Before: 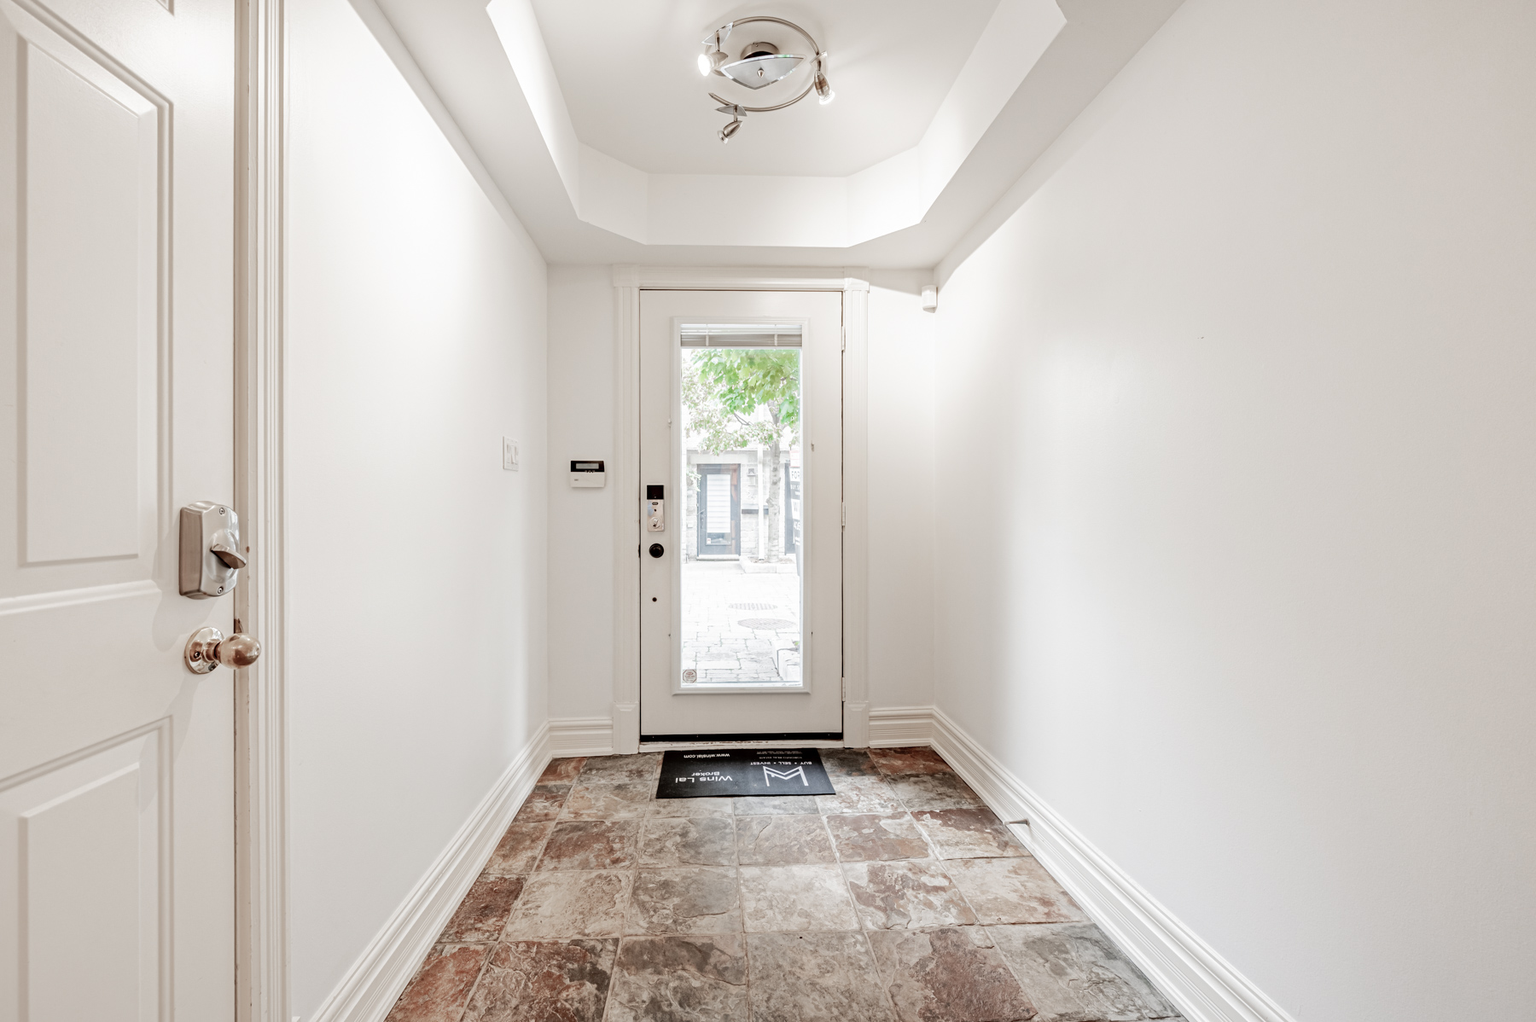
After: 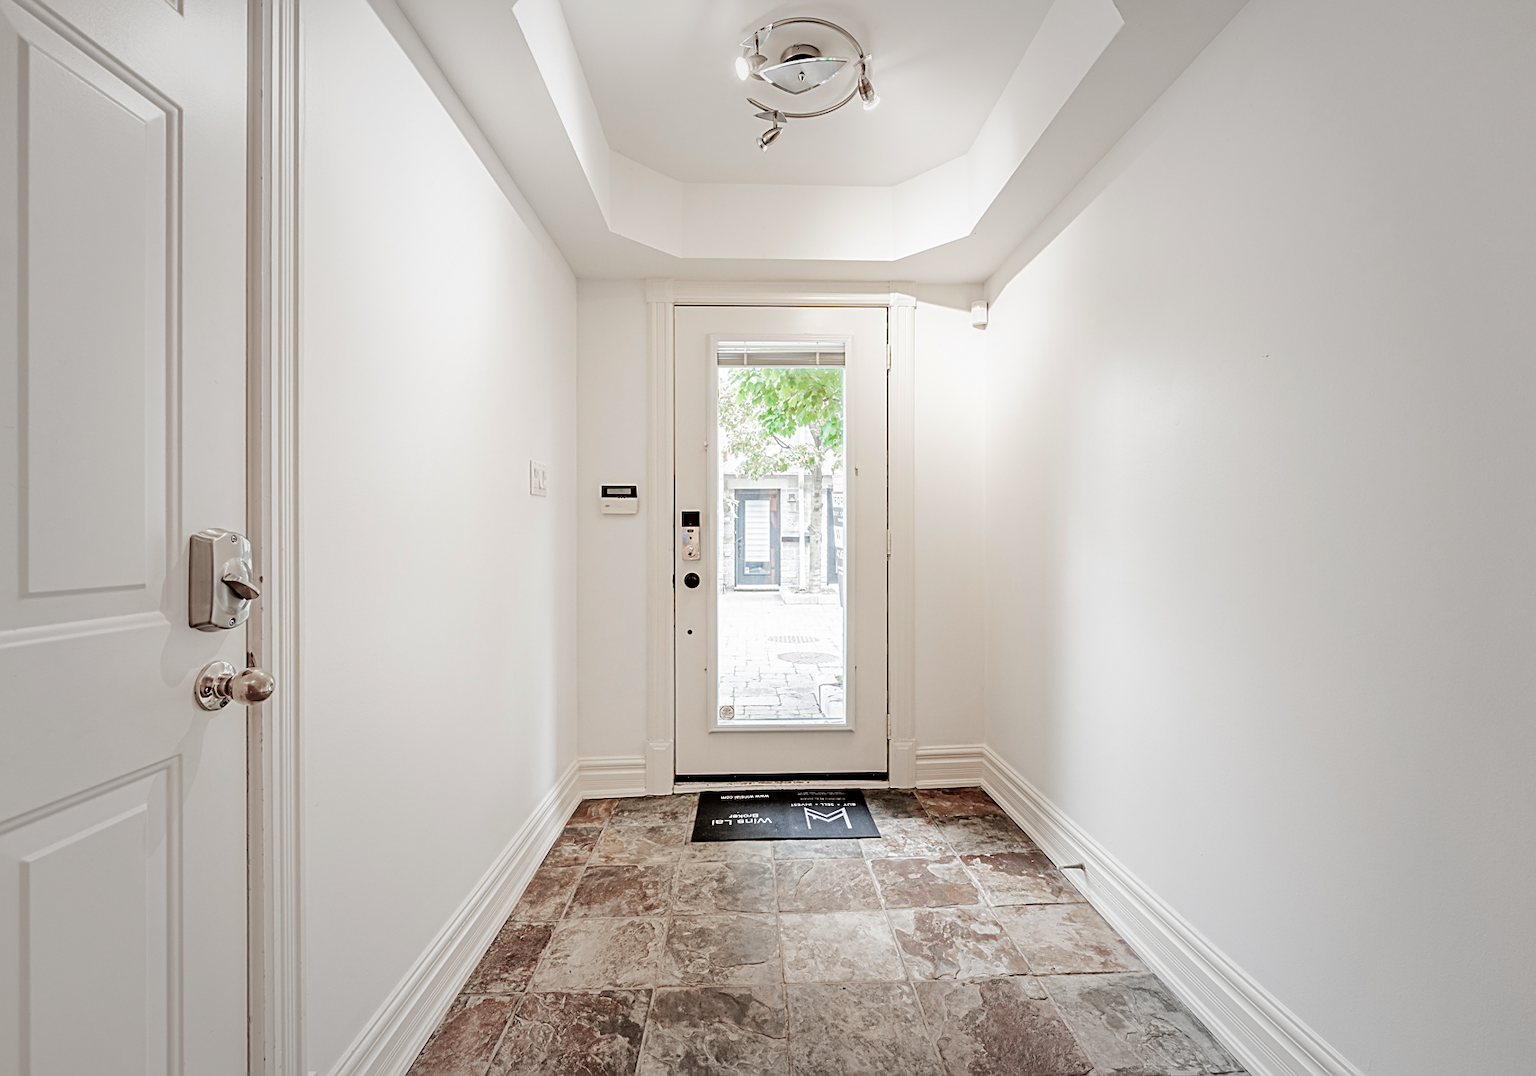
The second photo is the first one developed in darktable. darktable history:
crop and rotate: left 0%, right 5.075%
tone equalizer: on, module defaults
velvia: on, module defaults
vignetting: fall-off start 33.4%, fall-off radius 64.29%, brightness -0.273, width/height ratio 0.957
sharpen: on, module defaults
